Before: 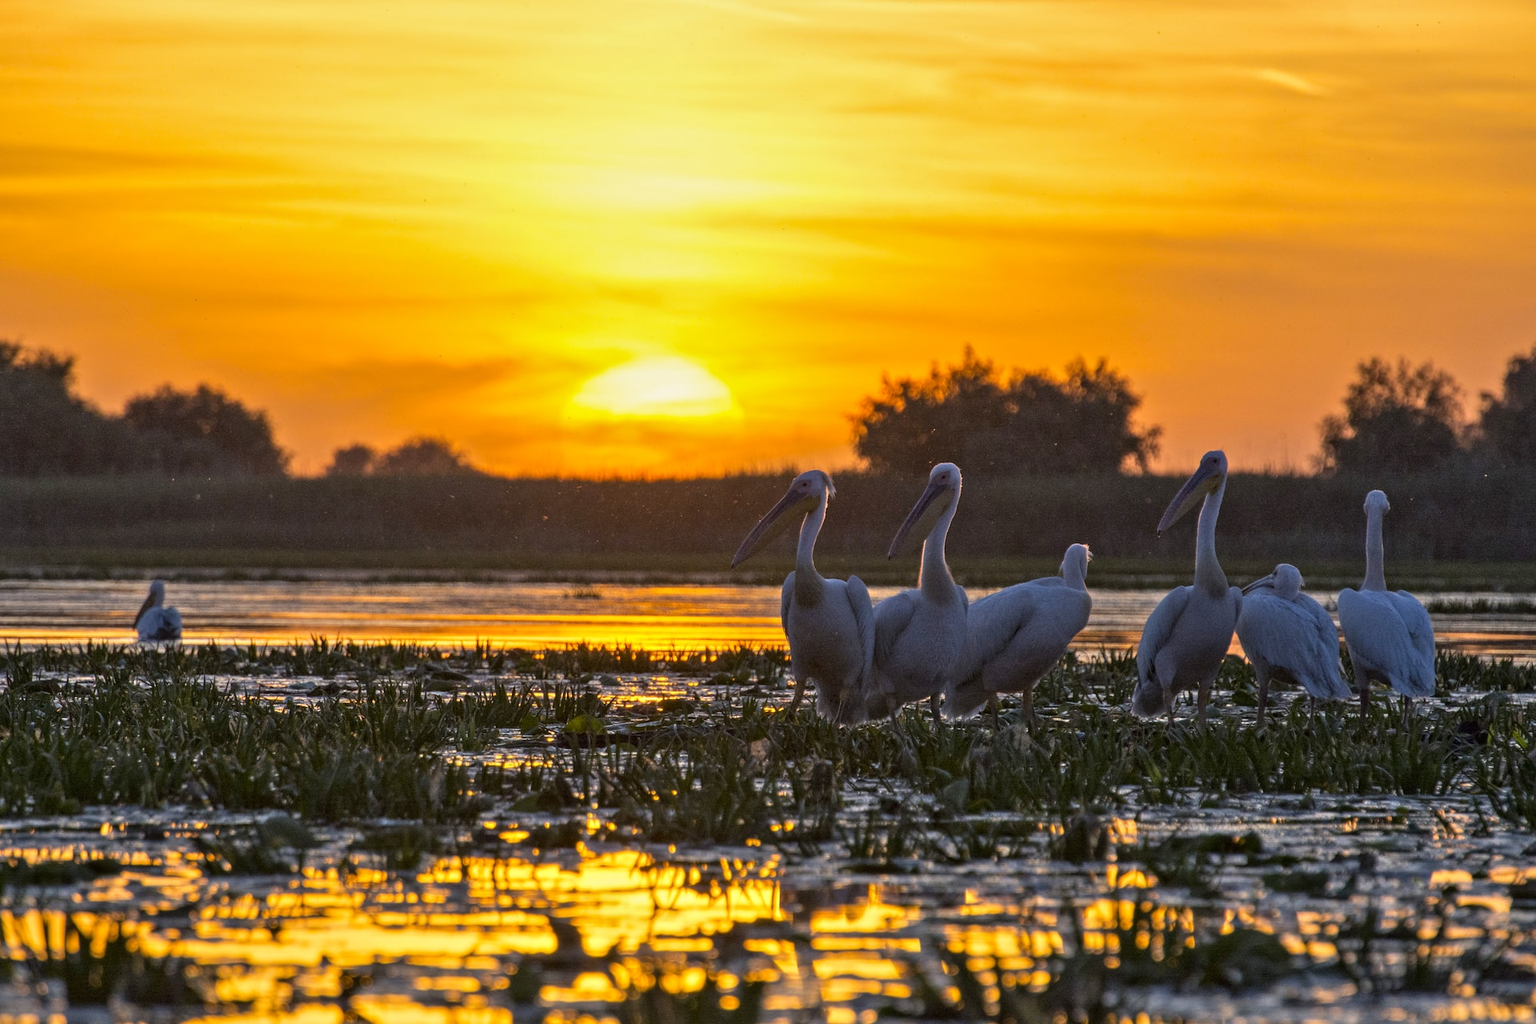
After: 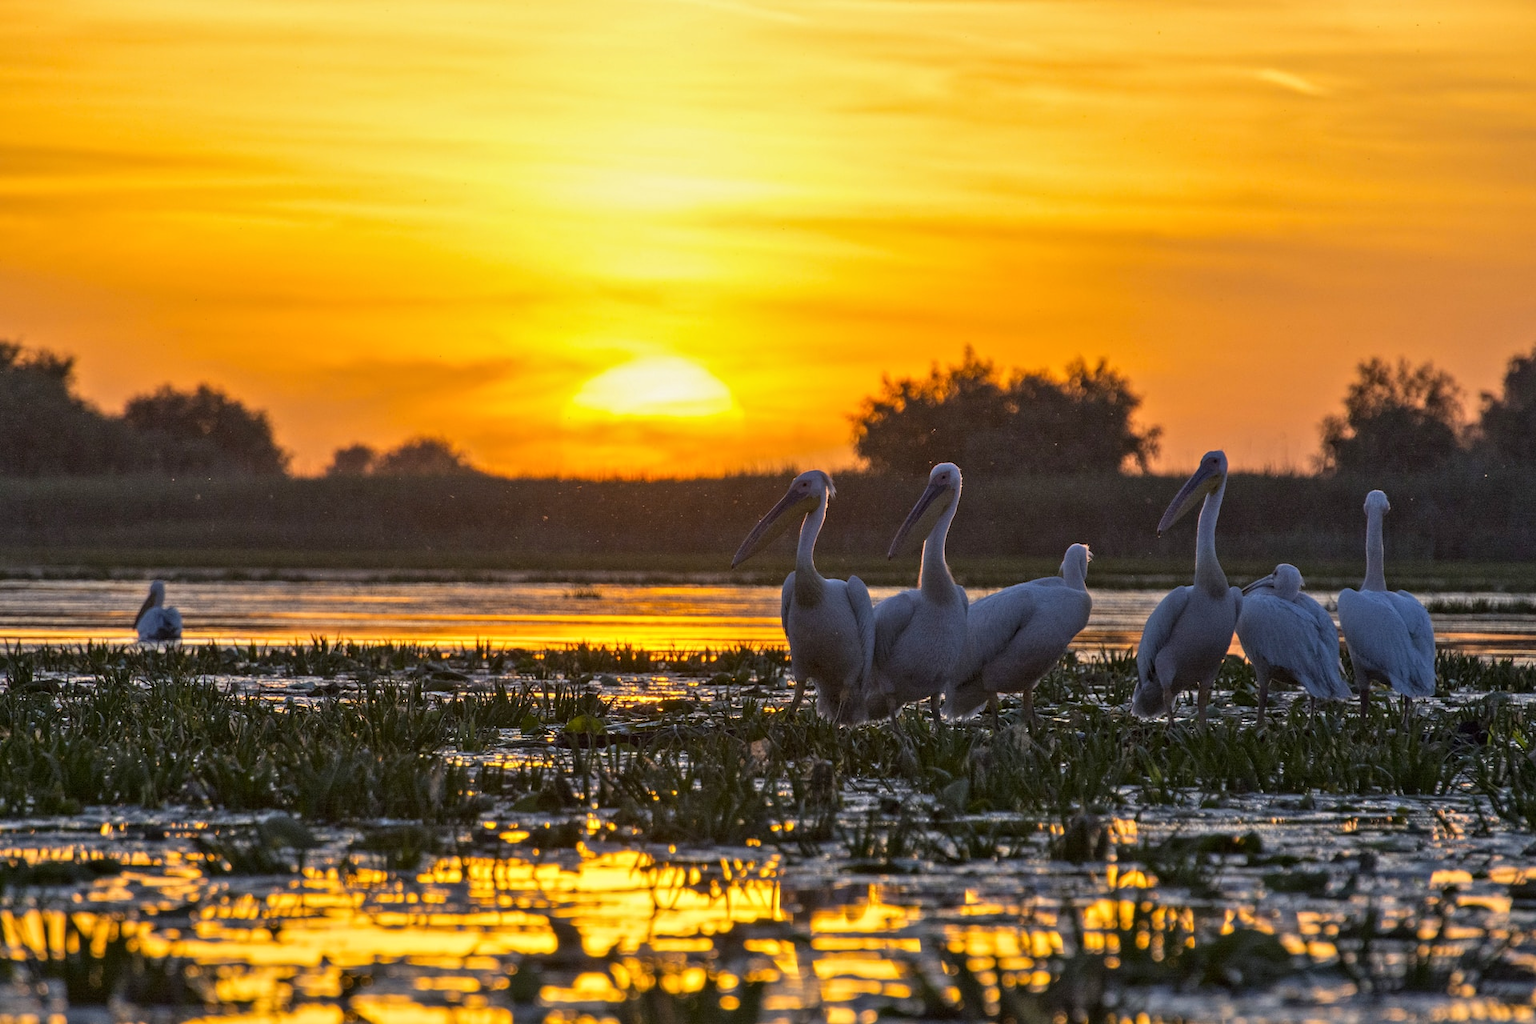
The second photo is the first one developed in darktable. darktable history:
contrast brightness saturation: contrast 0.049
